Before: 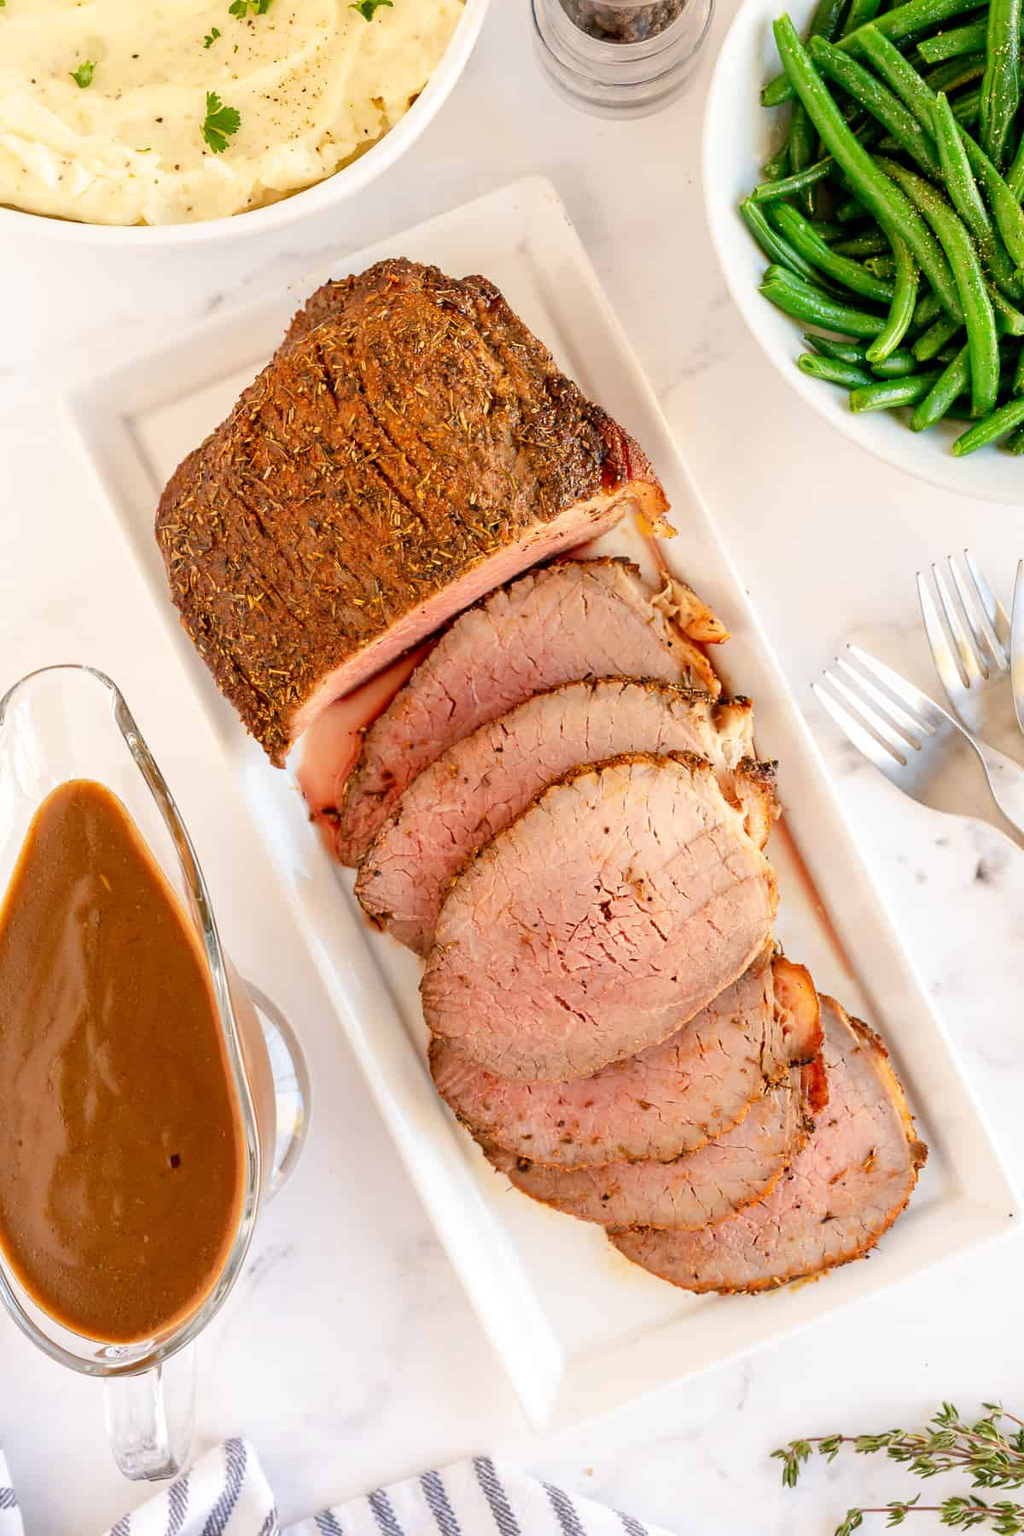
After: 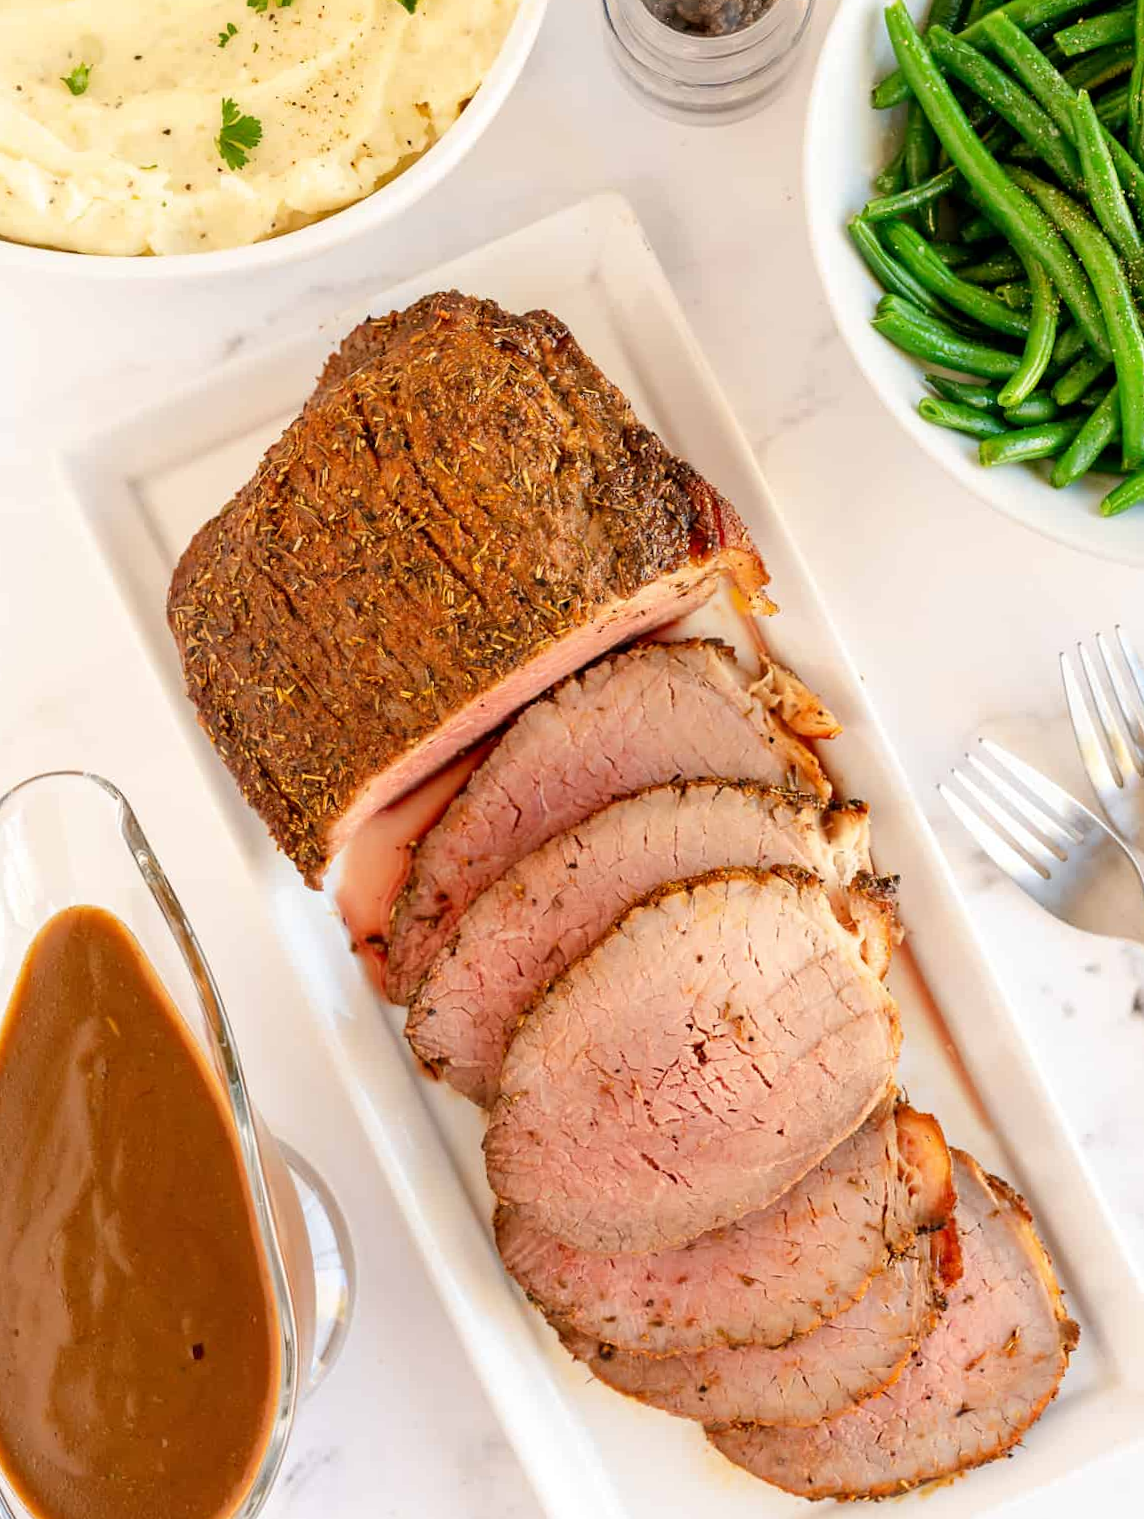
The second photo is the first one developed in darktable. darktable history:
crop and rotate: angle 0.59°, left 0.255%, right 2.885%, bottom 14.309%
